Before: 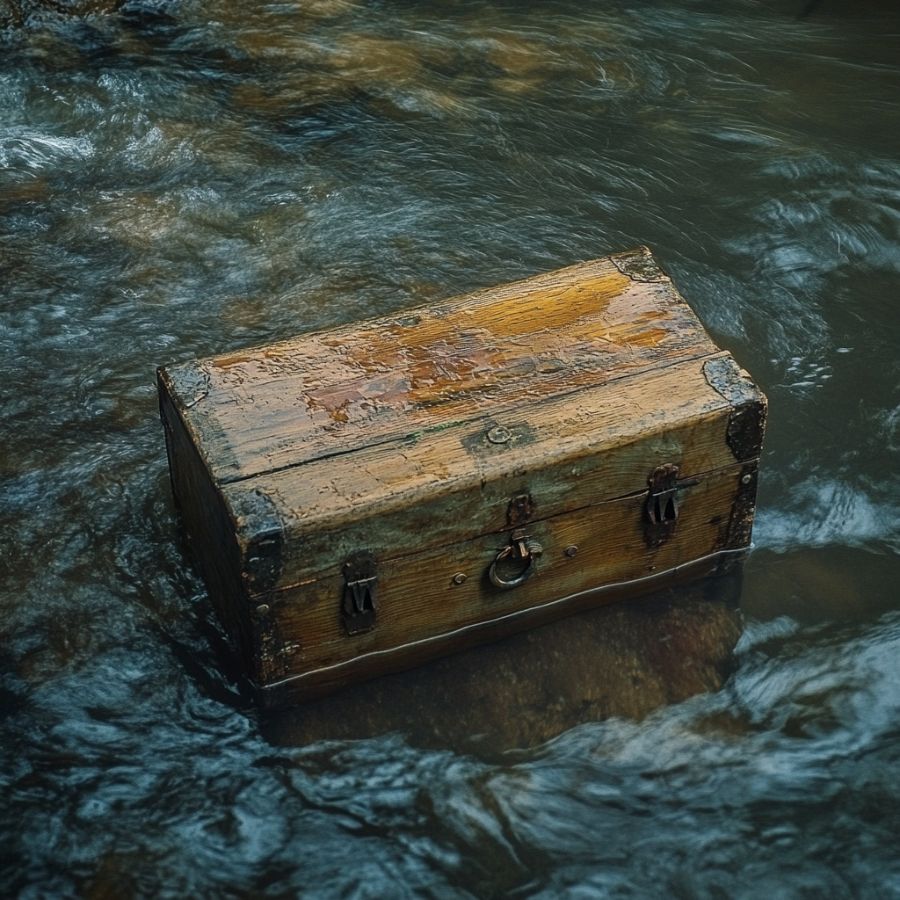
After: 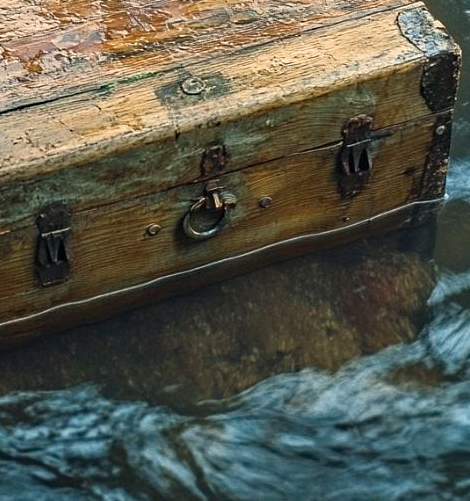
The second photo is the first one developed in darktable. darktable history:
exposure: black level correction 0, exposure 0.59 EV, compensate highlight preservation false
shadows and highlights: shadows -1.12, highlights 40.43
haze removal: compatibility mode true, adaptive false
crop: left 34.061%, top 38.81%, right 13.607%, bottom 5.486%
